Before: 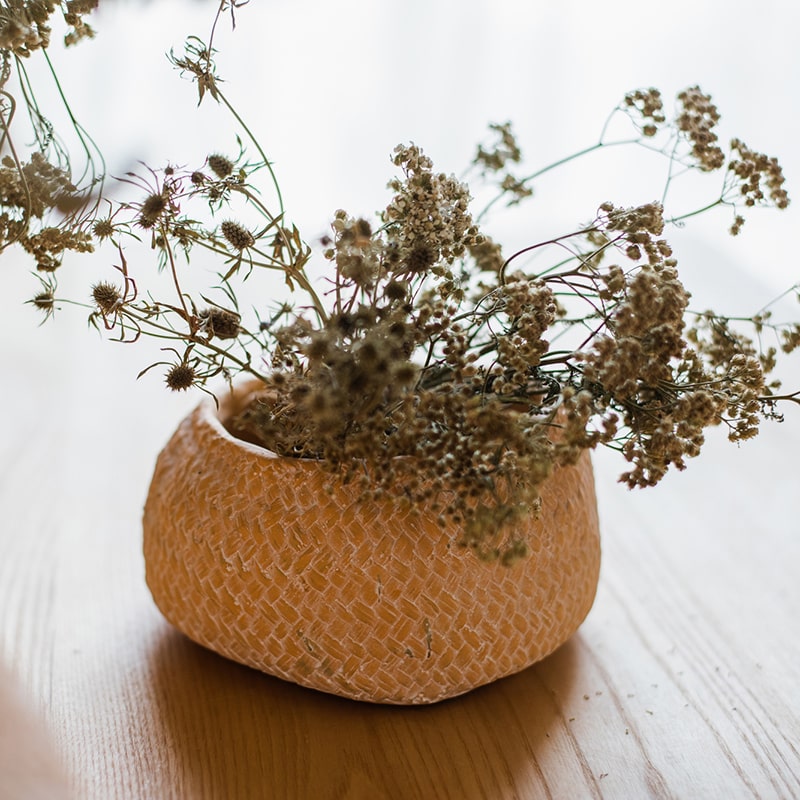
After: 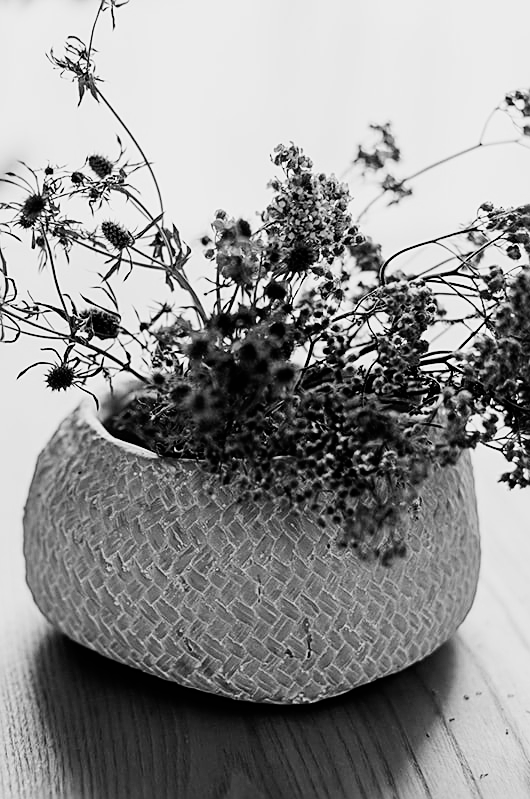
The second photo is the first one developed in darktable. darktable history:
filmic rgb: black relative exposure -5.03 EV, white relative exposure 3.53 EV, hardness 3.17, contrast 1.489, highlights saturation mix -48.65%
tone equalizer: edges refinement/feathering 500, mask exposure compensation -1.57 EV, preserve details no
sharpen: on, module defaults
crop and rotate: left 15.227%, right 18.488%
haze removal: strength 0.256, distance 0.254, compatibility mode true, adaptive false
color zones: curves: ch0 [(0.004, 0.588) (0.116, 0.636) (0.259, 0.476) (0.423, 0.464) (0.75, 0.5)]; ch1 [(0, 0) (0.143, 0) (0.286, 0) (0.429, 0) (0.571, 0) (0.714, 0) (0.857, 0)]
